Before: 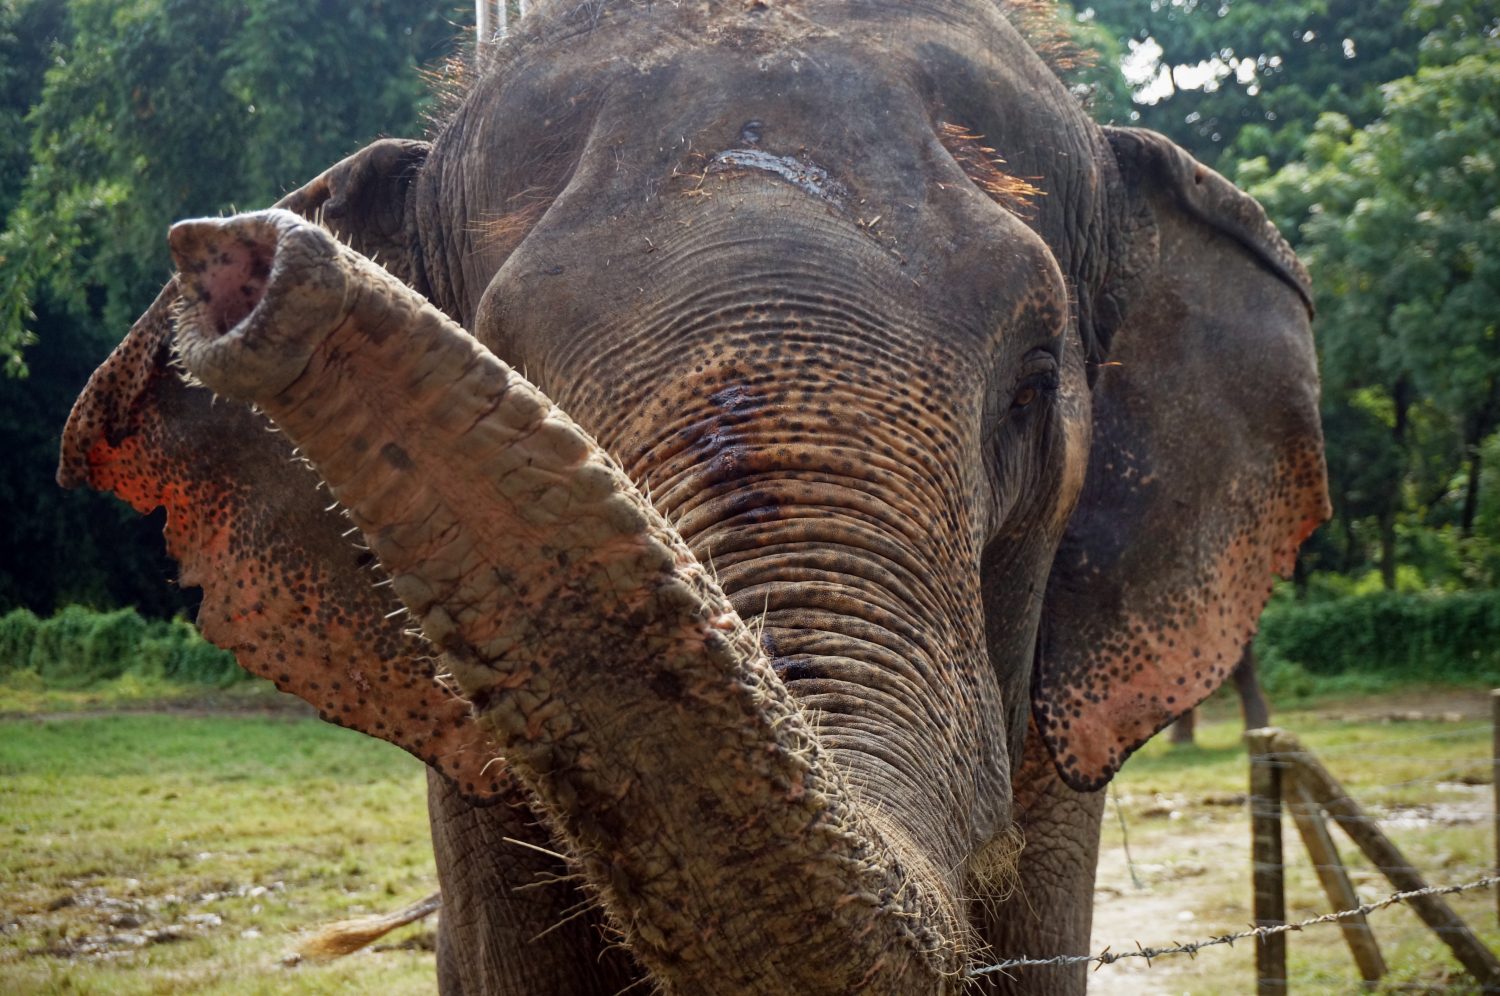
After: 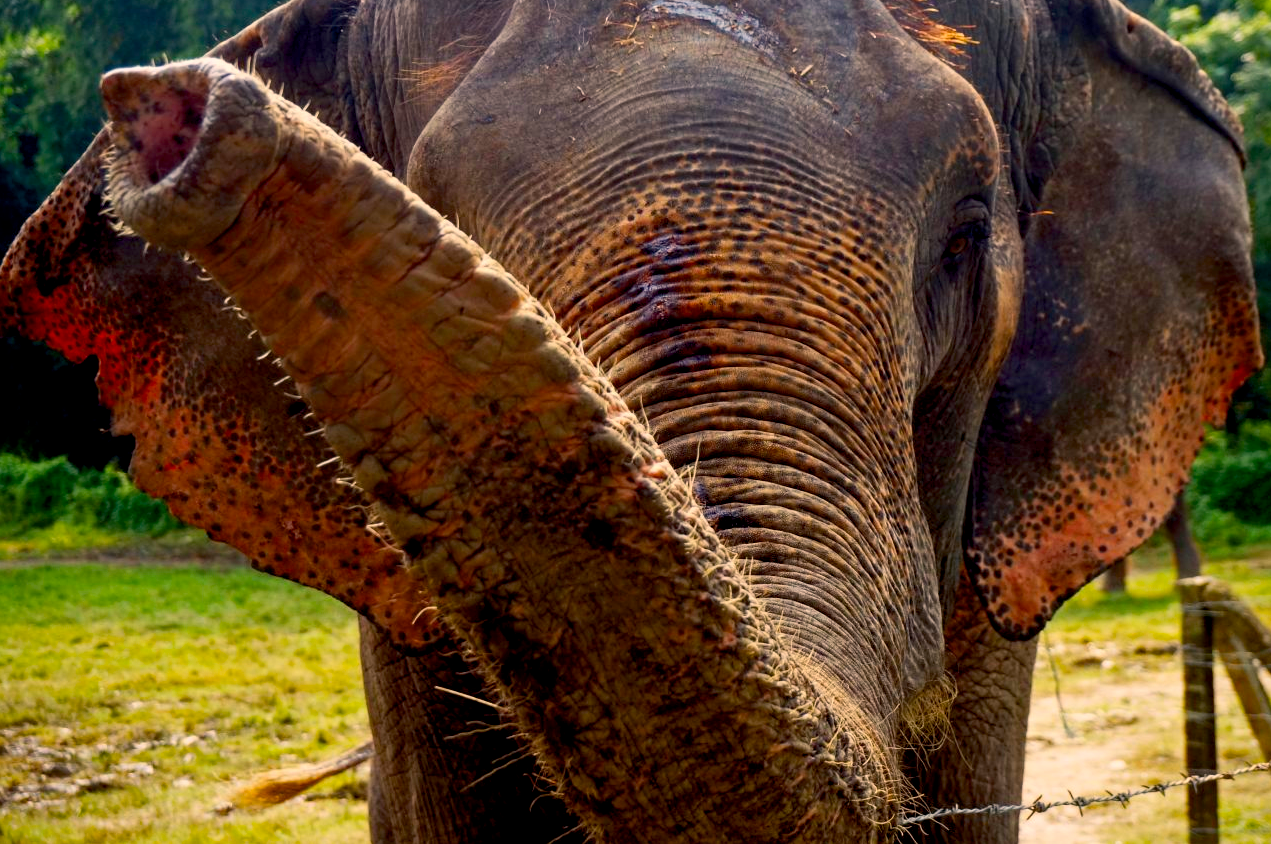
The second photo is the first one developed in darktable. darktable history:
color balance rgb: highlights gain › chroma 3.063%, highlights gain › hue 60.08°, perceptual saturation grading › global saturation 36.583%, perceptual brilliance grading › global brilliance 2.859%, perceptual brilliance grading › highlights -3.2%, perceptual brilliance grading › shadows 3.793%, global vibrance -23.033%
exposure: black level correction 0.009, compensate highlight preservation false
crop and rotate: left 4.563%, top 15.17%, right 10.665%
contrast brightness saturation: contrast 0.156, saturation 0.315
